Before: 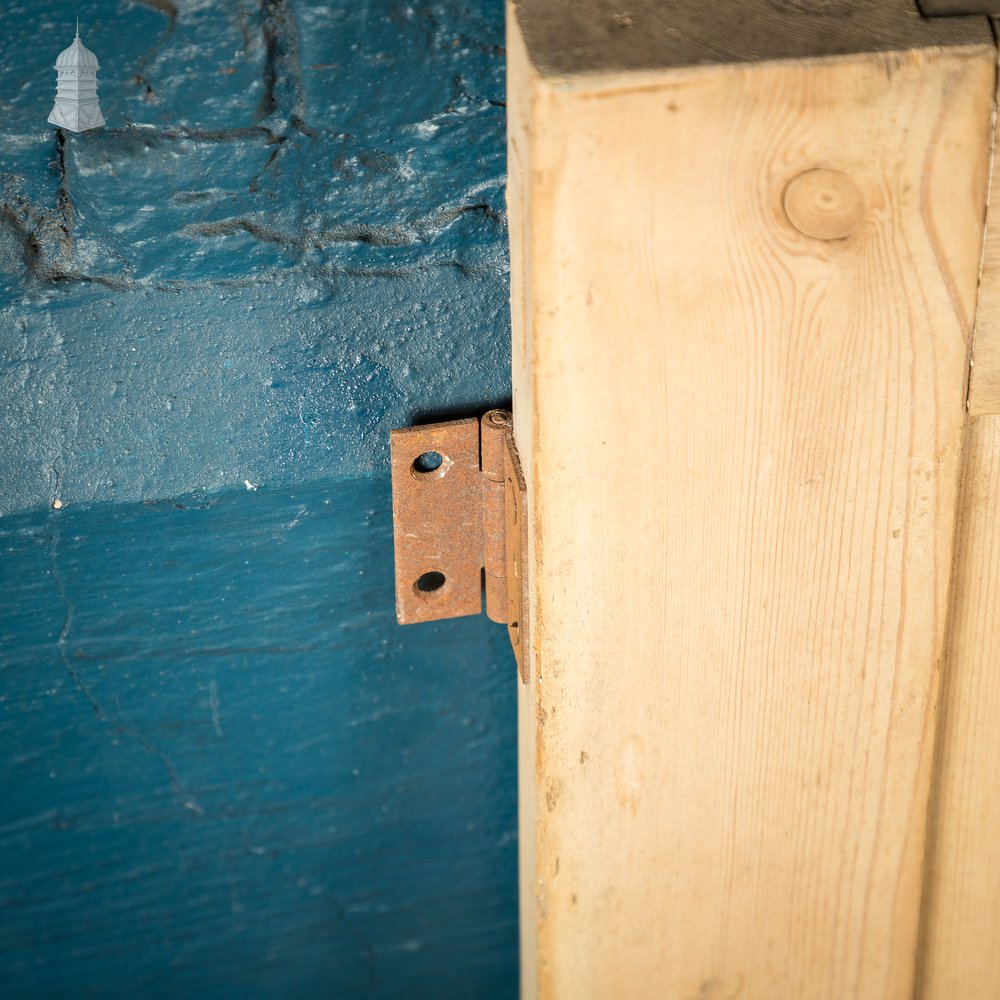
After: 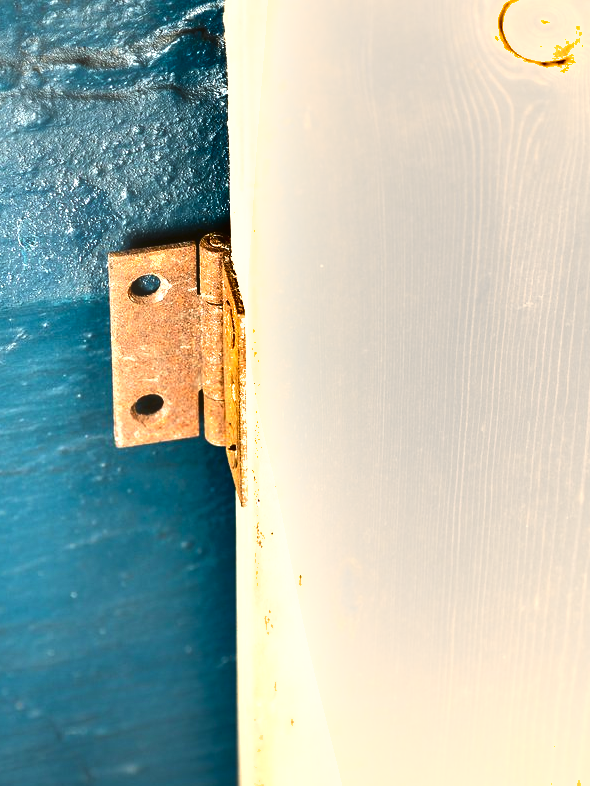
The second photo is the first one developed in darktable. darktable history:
haze removal: strength -0.1, adaptive false
shadows and highlights: radius 100.41, shadows 50.55, highlights -64.36, highlights color adjustment 49.82%, soften with gaussian
exposure: black level correction 0.001, exposure 1.116 EV, compensate highlight preservation false
crop and rotate: left 28.256%, top 17.734%, right 12.656%, bottom 3.573%
